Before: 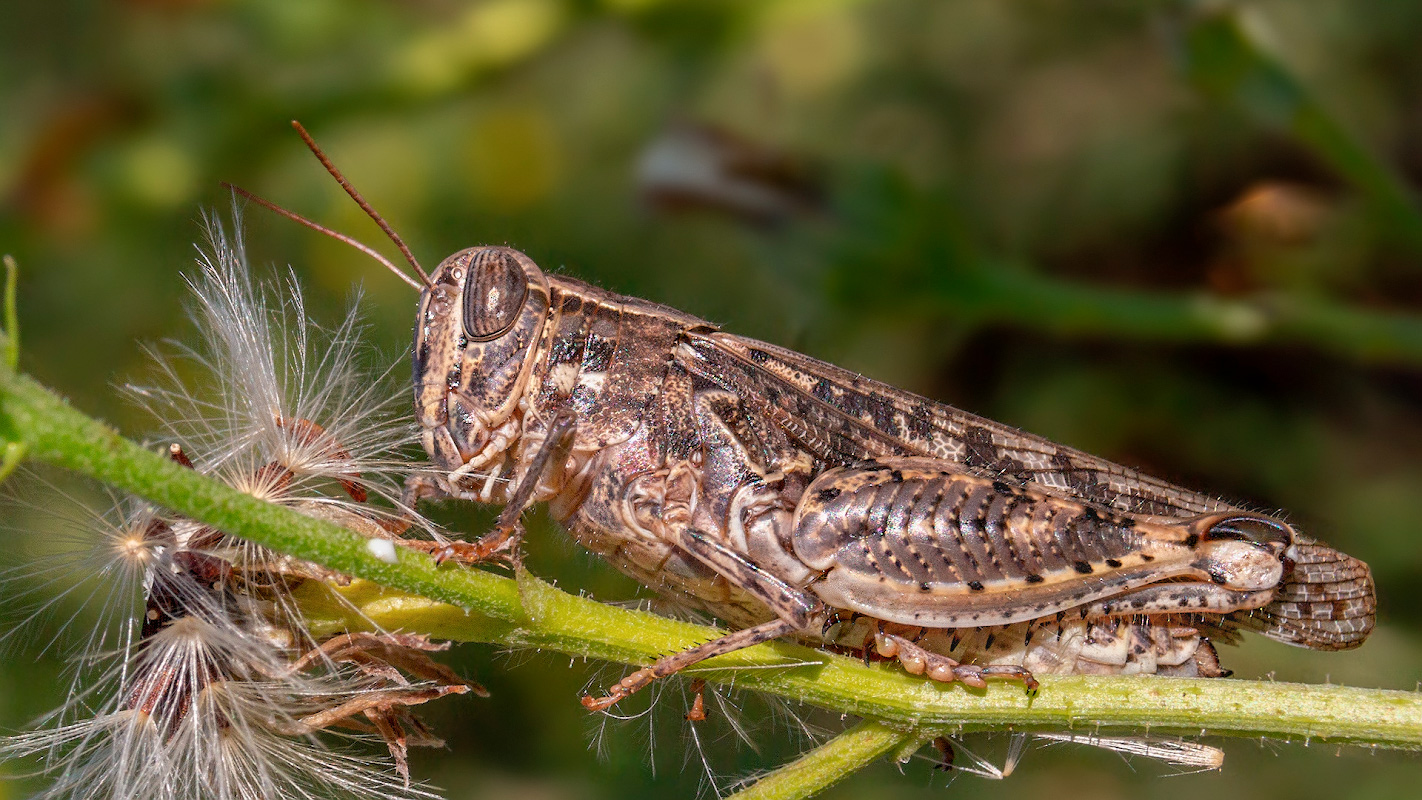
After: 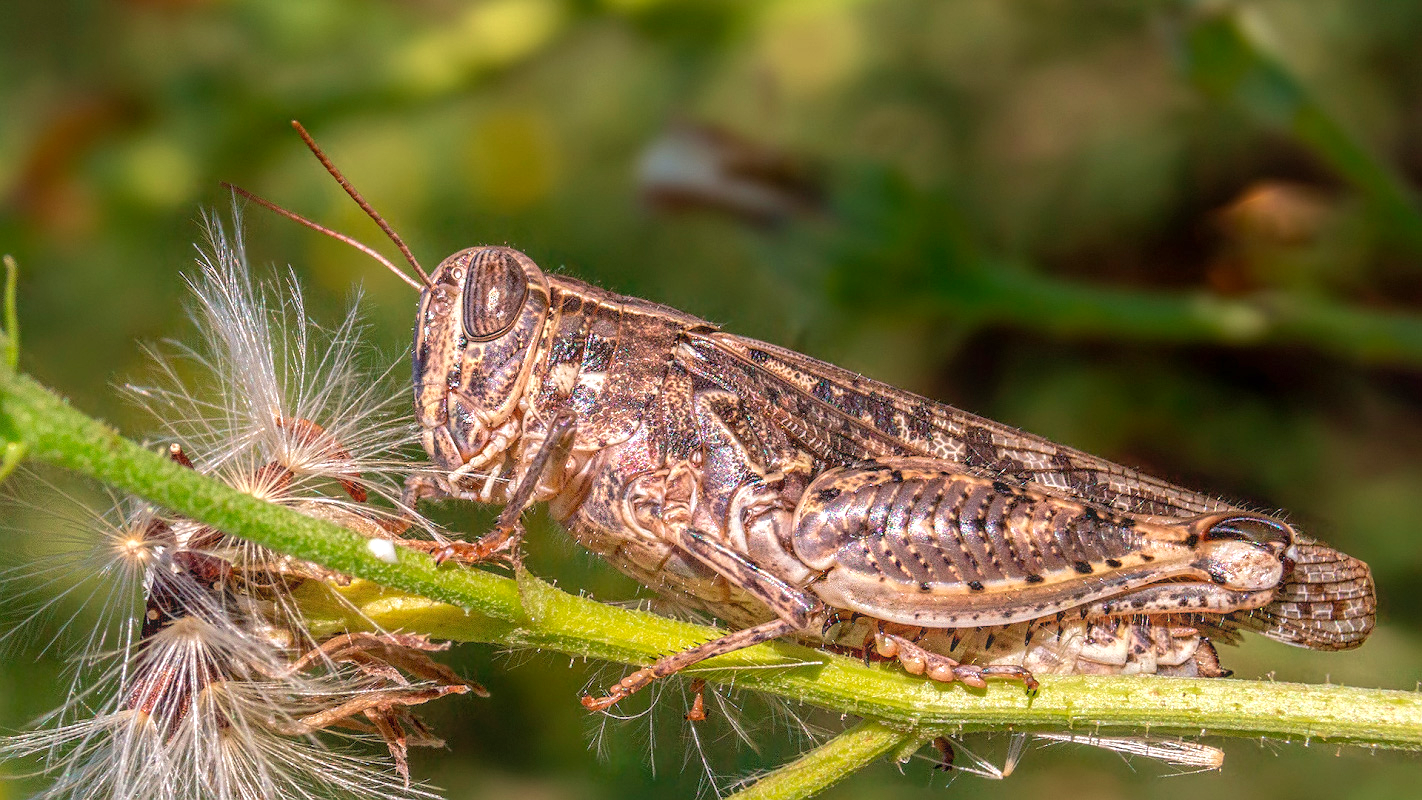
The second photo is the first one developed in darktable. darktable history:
exposure: black level correction 0.001, exposure 0.498 EV, compensate highlight preservation false
tone equalizer: on, module defaults
contrast equalizer: y [[0.439, 0.44, 0.442, 0.457, 0.493, 0.498], [0.5 ×6], [0.5 ×6], [0 ×6], [0 ×6]]
local contrast: on, module defaults
shadows and highlights: radius 334.22, shadows 65.05, highlights 4.71, compress 87.64%, highlights color adjustment 0.486%, soften with gaussian
velvia: on, module defaults
